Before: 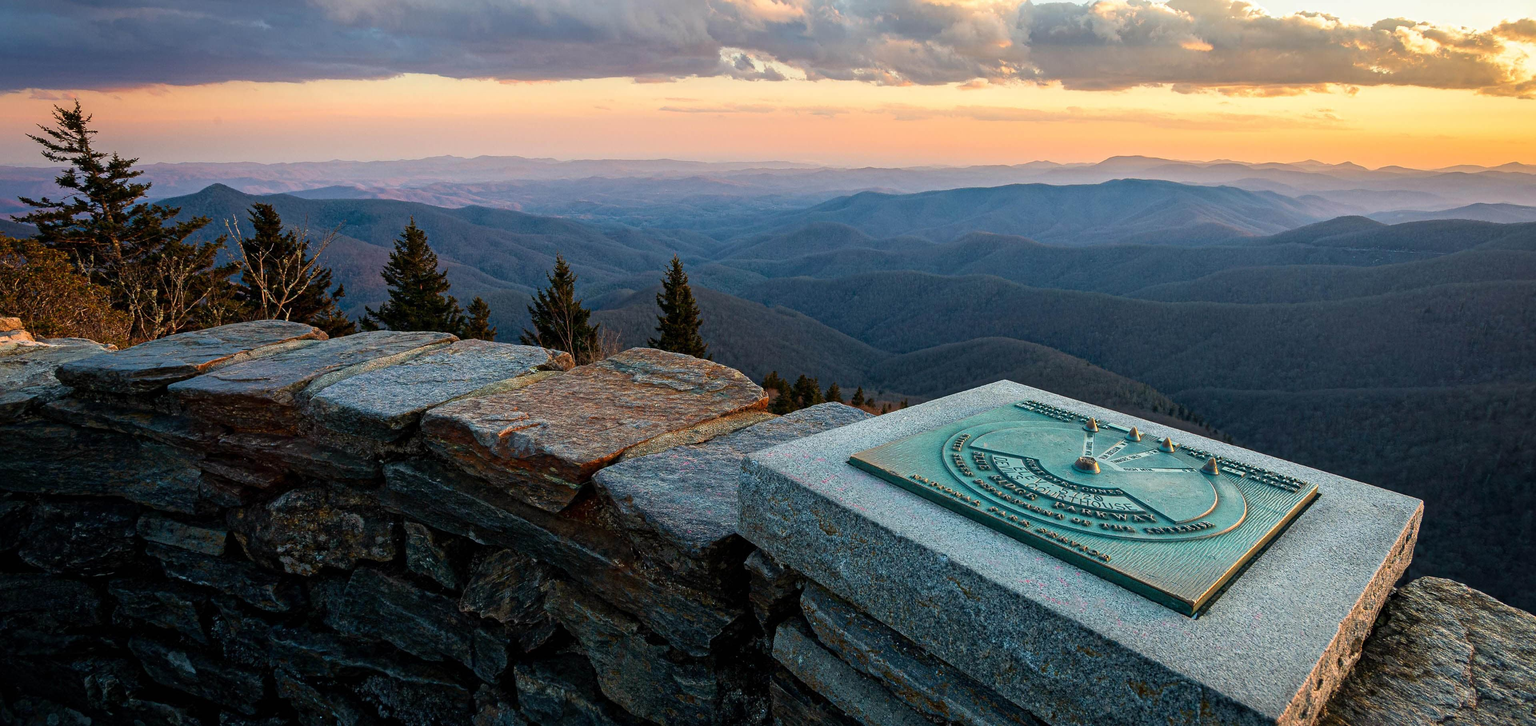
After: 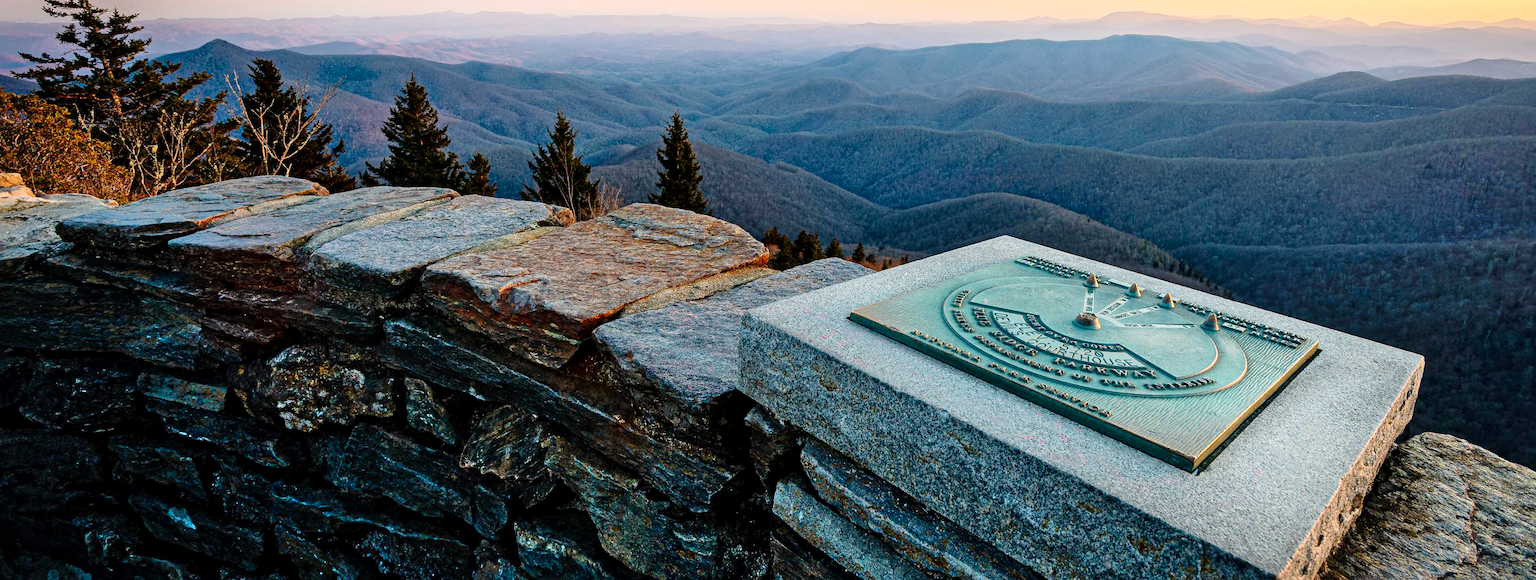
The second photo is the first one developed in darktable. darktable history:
local contrast: mode bilateral grid, contrast 20, coarseness 50, detail 120%, midtone range 0.2
tone curve: curves: ch0 [(0, 0) (0.003, 0.002) (0.011, 0.007) (0.025, 0.016) (0.044, 0.027) (0.069, 0.045) (0.1, 0.077) (0.136, 0.114) (0.177, 0.166) (0.224, 0.241) (0.277, 0.328) (0.335, 0.413) (0.399, 0.498) (0.468, 0.572) (0.543, 0.638) (0.623, 0.711) (0.709, 0.786) (0.801, 0.853) (0.898, 0.929) (1, 1)], preserve colors none
crop and rotate: top 19.998%
shadows and highlights: highlights 70.7, soften with gaussian
